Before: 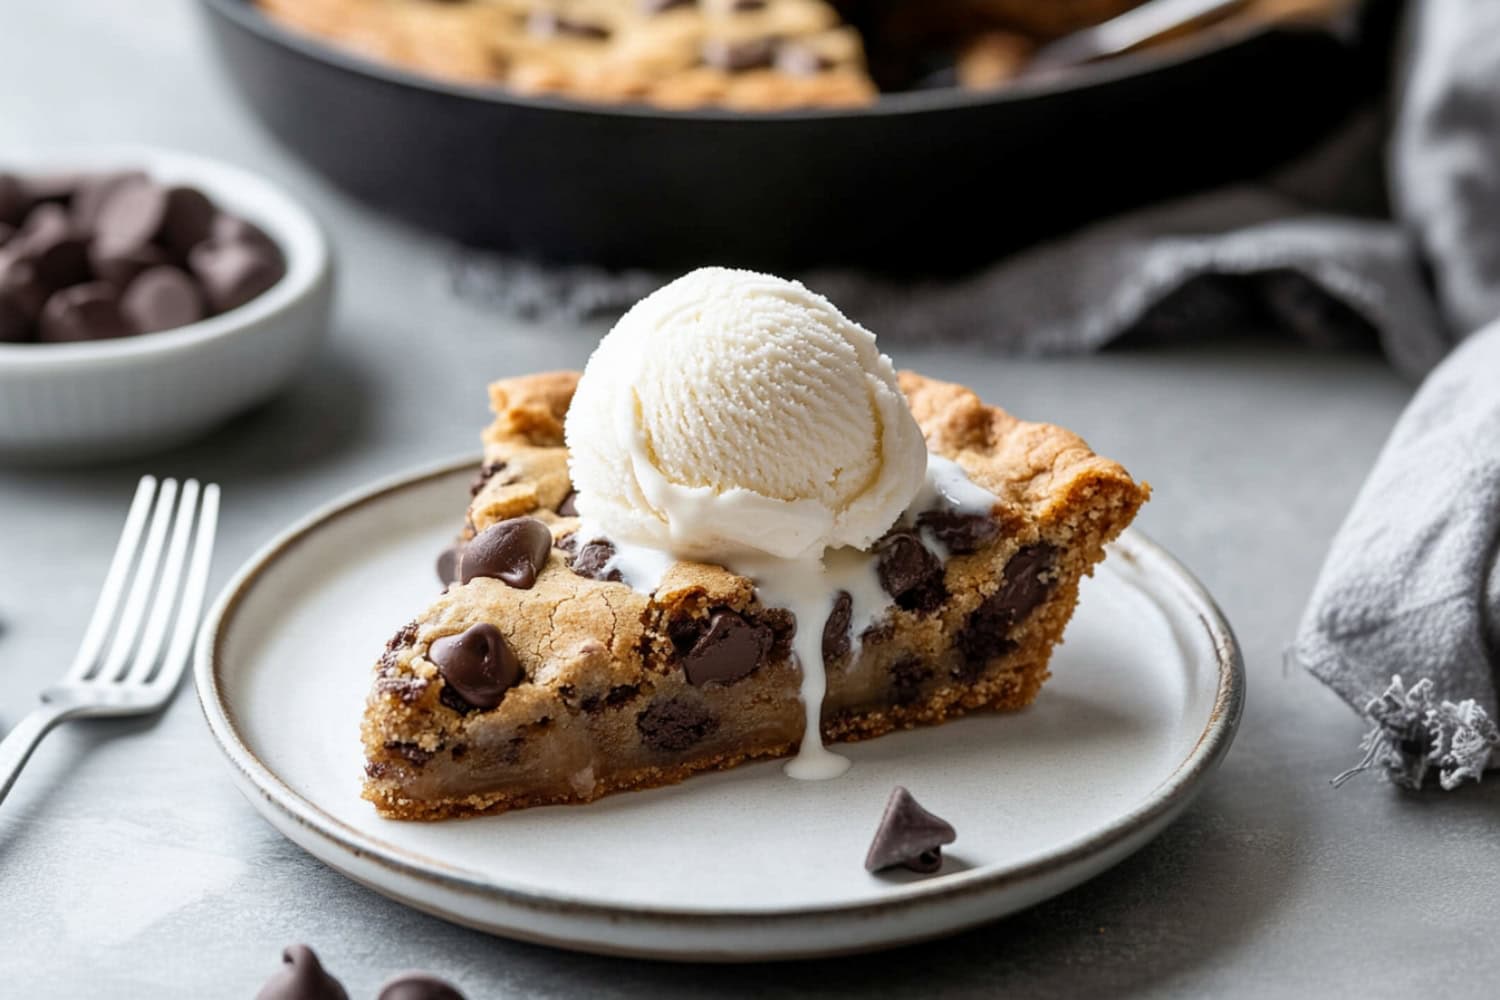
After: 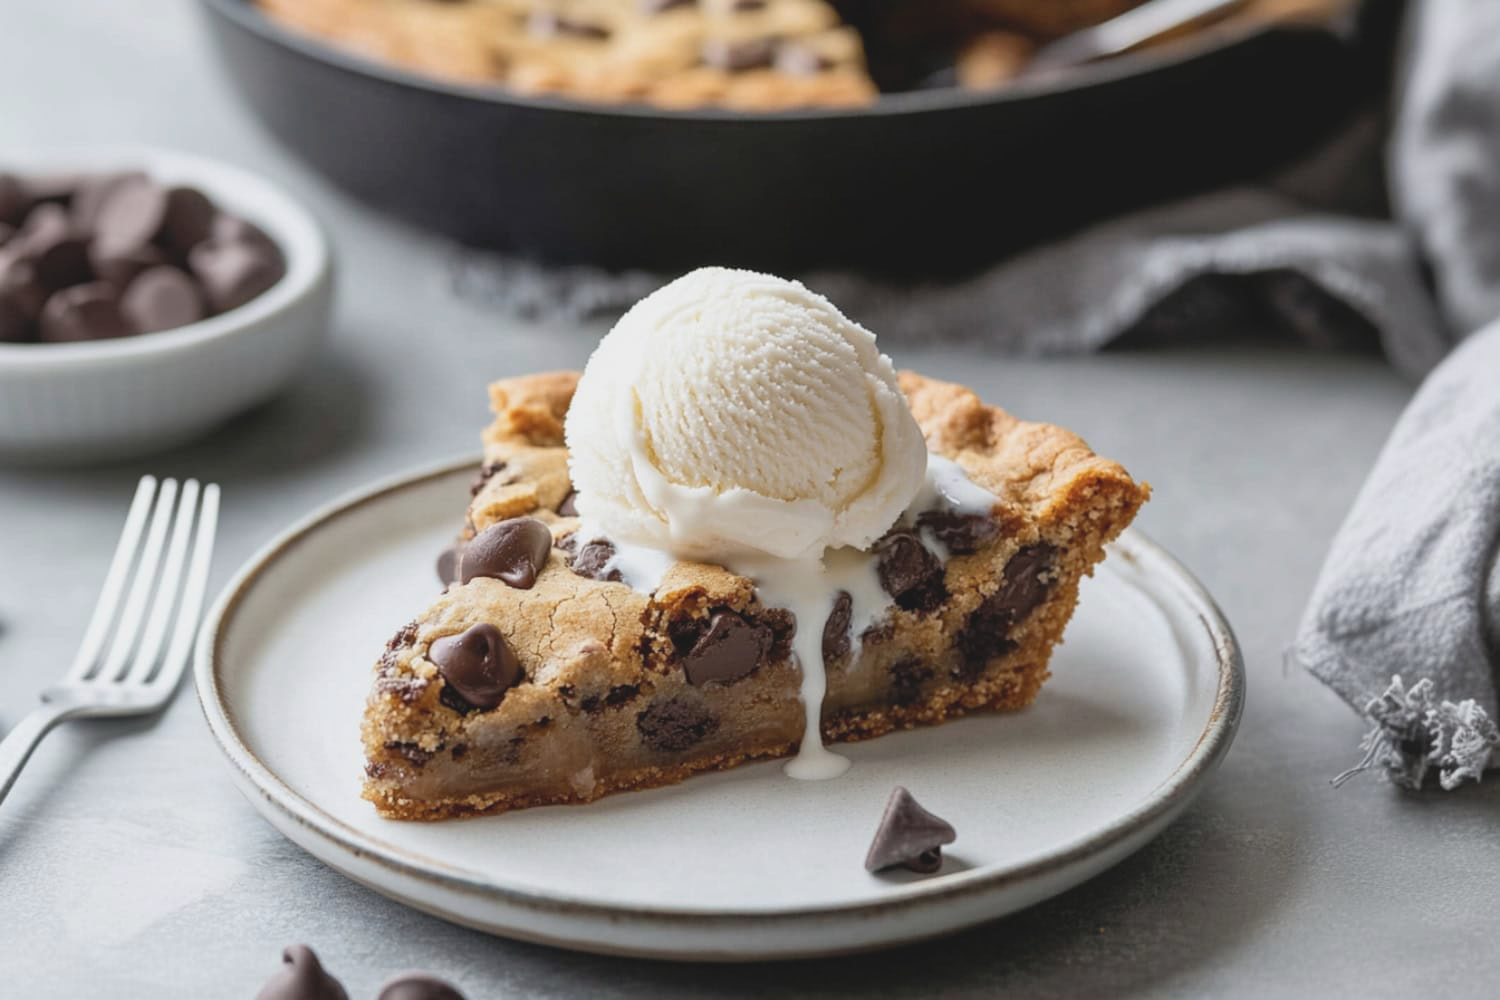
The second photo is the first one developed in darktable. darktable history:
contrast brightness saturation: contrast -0.136, brightness 0.05, saturation -0.125
